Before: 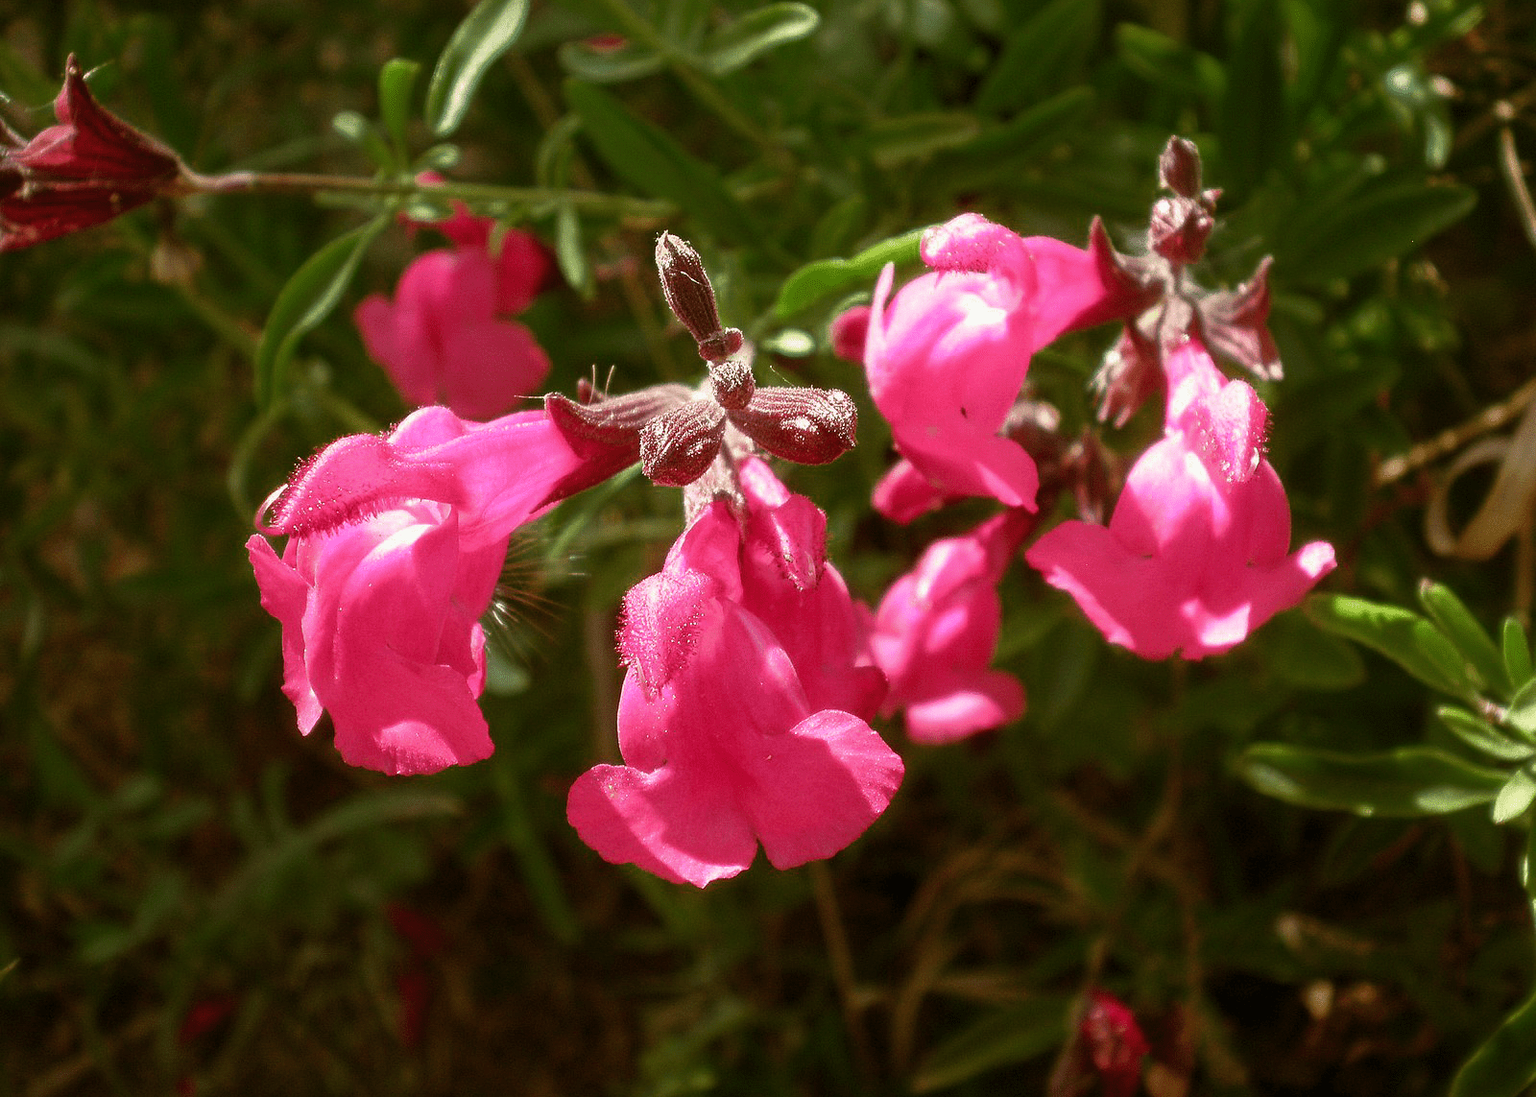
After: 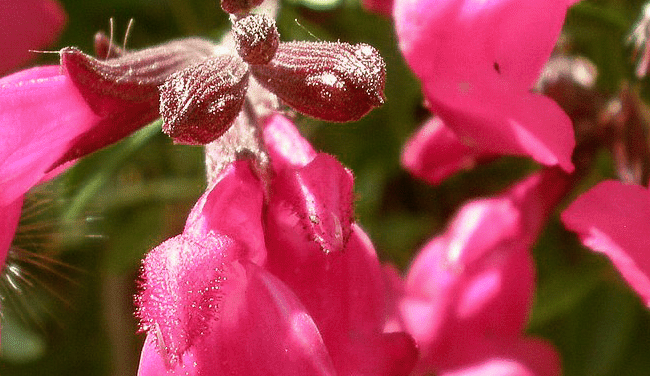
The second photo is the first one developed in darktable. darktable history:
crop: left 31.715%, top 31.749%, right 27.626%, bottom 35.314%
